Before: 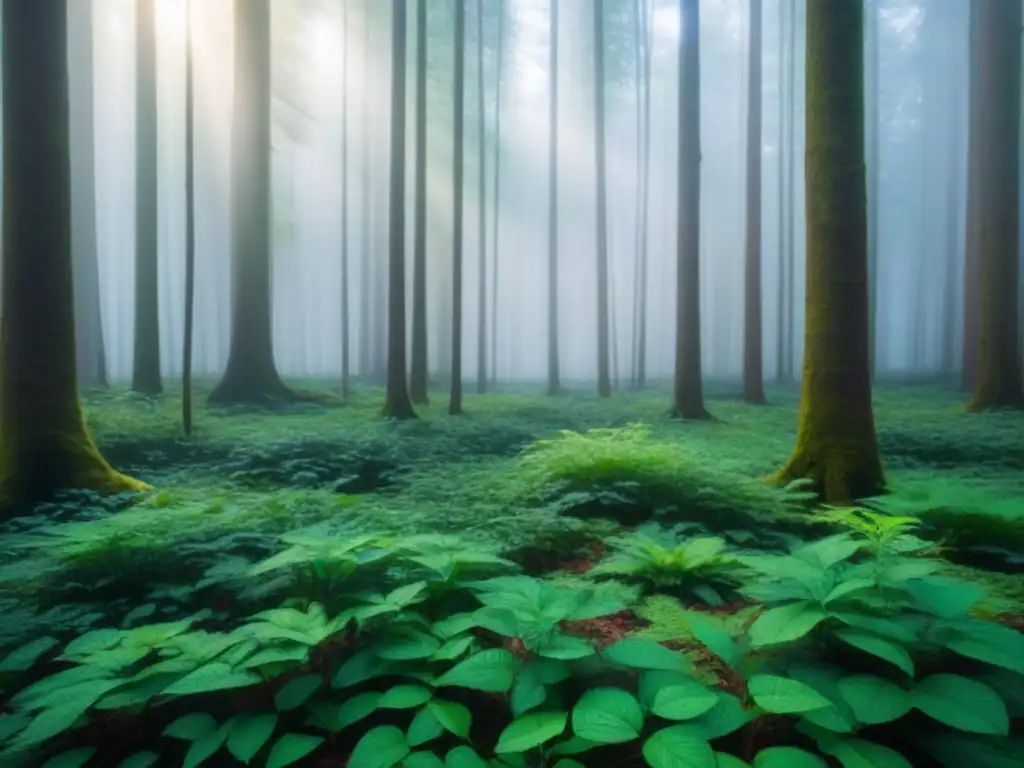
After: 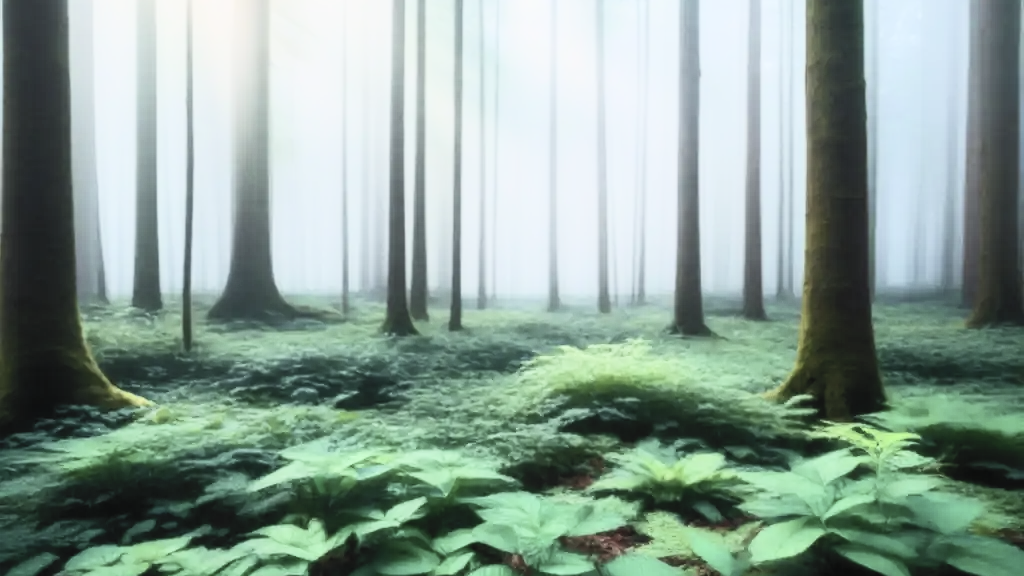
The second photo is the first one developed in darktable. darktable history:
crop: top 11.038%, bottom 13.962%
contrast brightness saturation: contrast 0.57, brightness 0.57, saturation -0.34
filmic rgb: black relative exposure -7.65 EV, white relative exposure 4.56 EV, hardness 3.61
